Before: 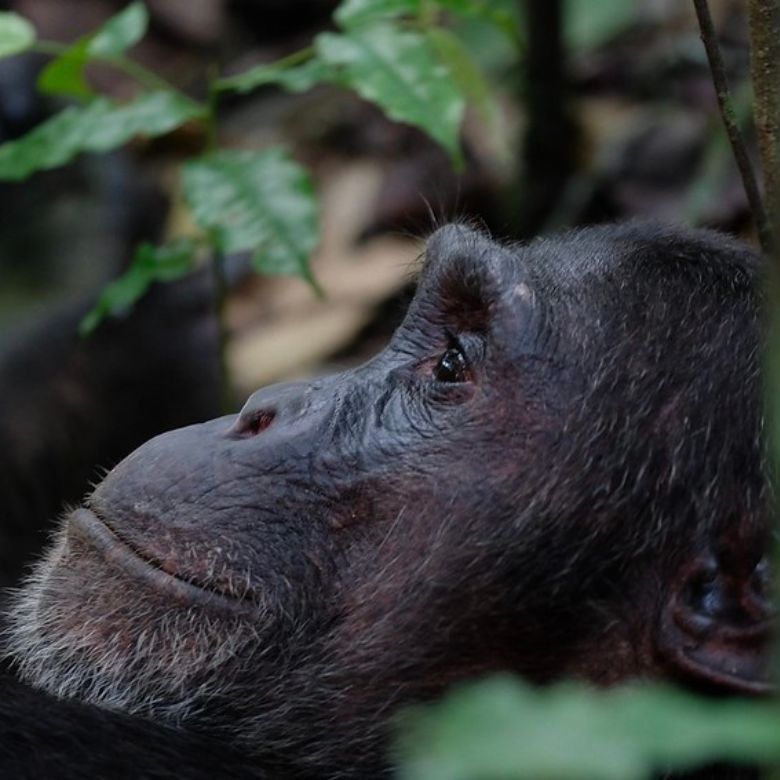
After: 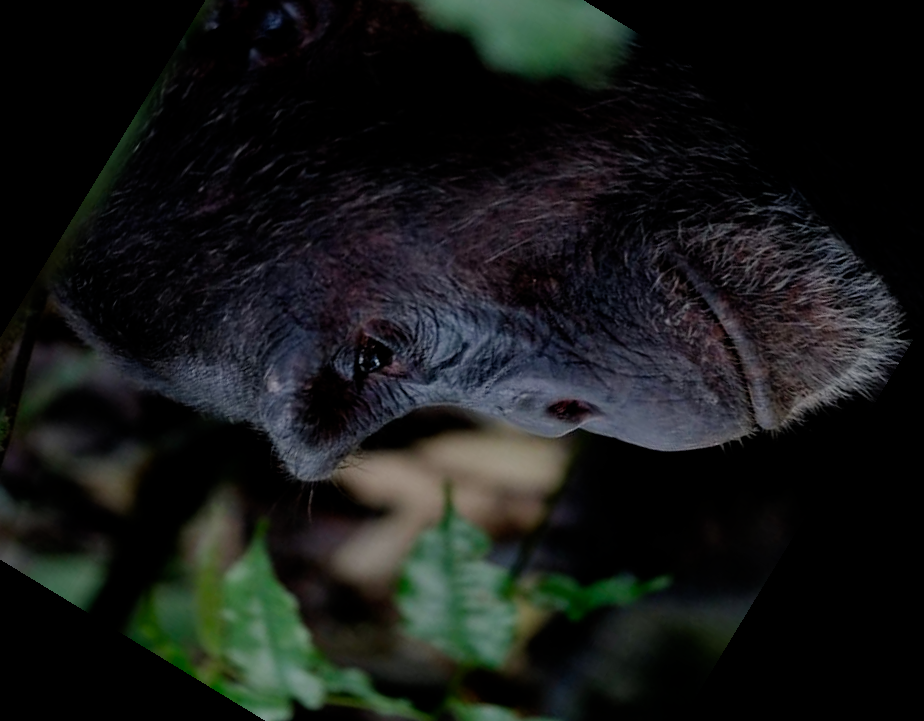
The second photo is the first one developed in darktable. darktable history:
crop and rotate: angle 148.68°, left 9.111%, top 15.603%, right 4.588%, bottom 17.041%
exposure: black level correction 0, compensate exposure bias true, compensate highlight preservation false
filmic rgb: middle gray luminance 29%, black relative exposure -10.3 EV, white relative exposure 5.5 EV, threshold 6 EV, target black luminance 0%, hardness 3.95, latitude 2.04%, contrast 1.132, highlights saturation mix 5%, shadows ↔ highlights balance 15.11%, preserve chrominance no, color science v3 (2019), use custom middle-gray values true, iterations of high-quality reconstruction 0, enable highlight reconstruction true
